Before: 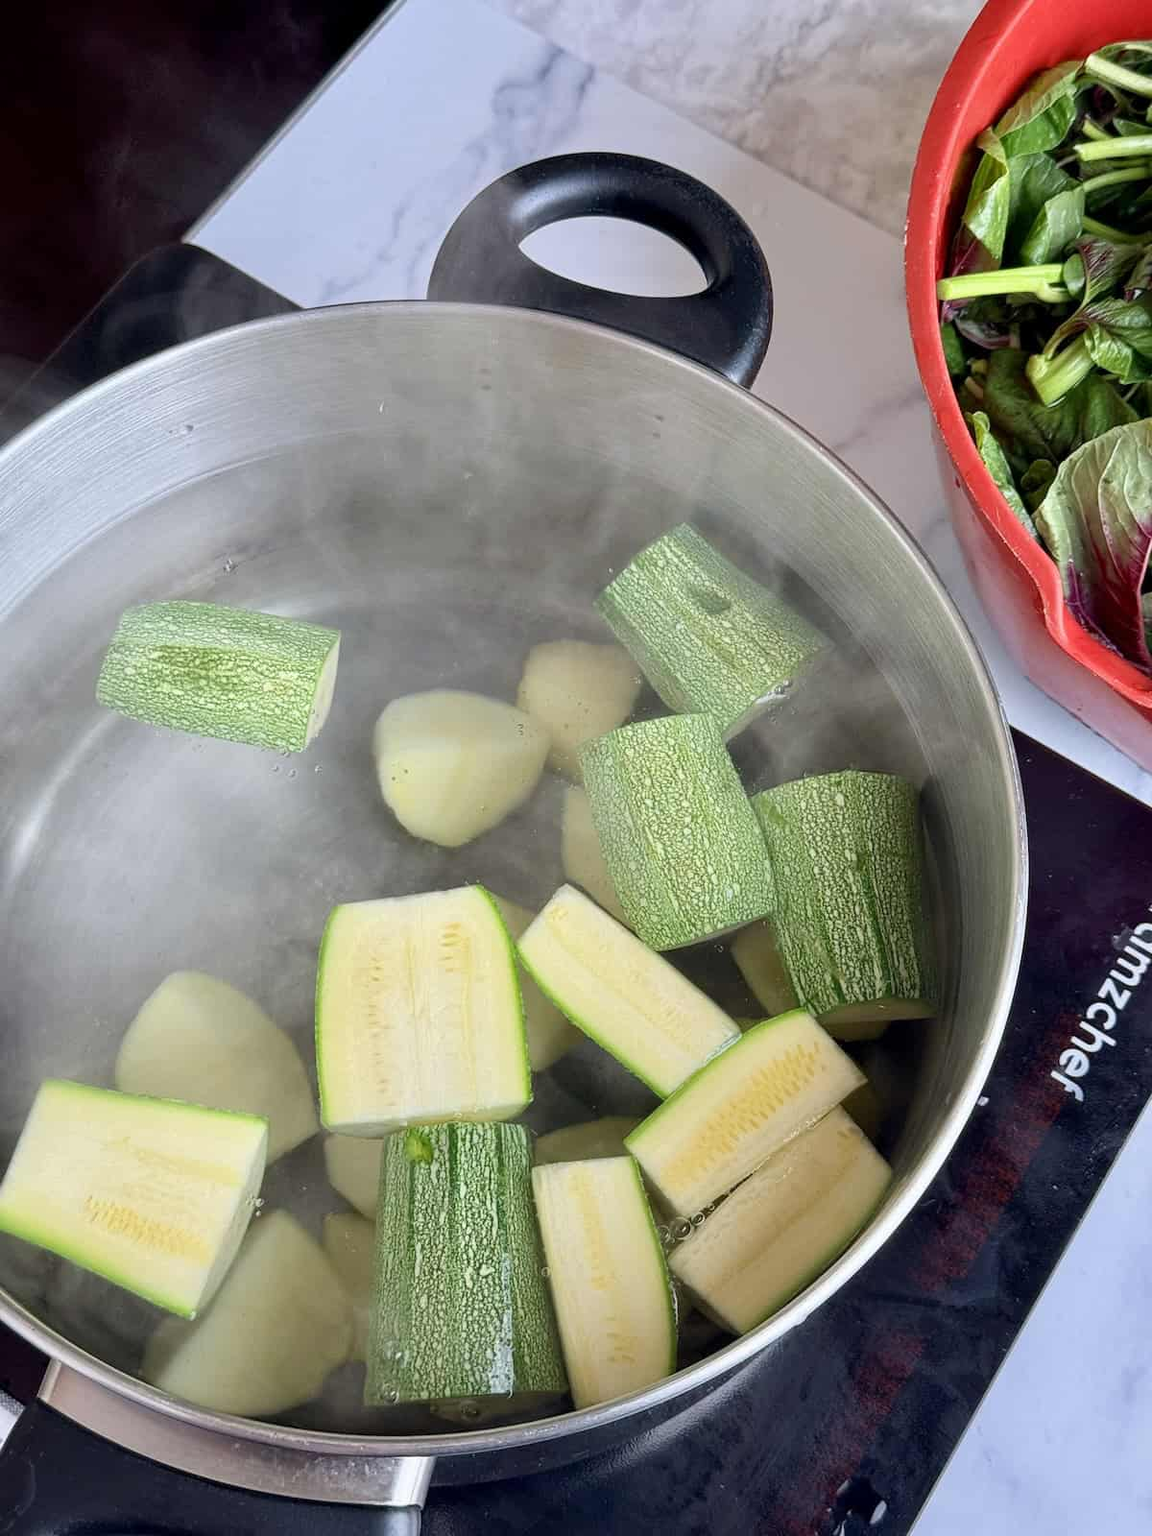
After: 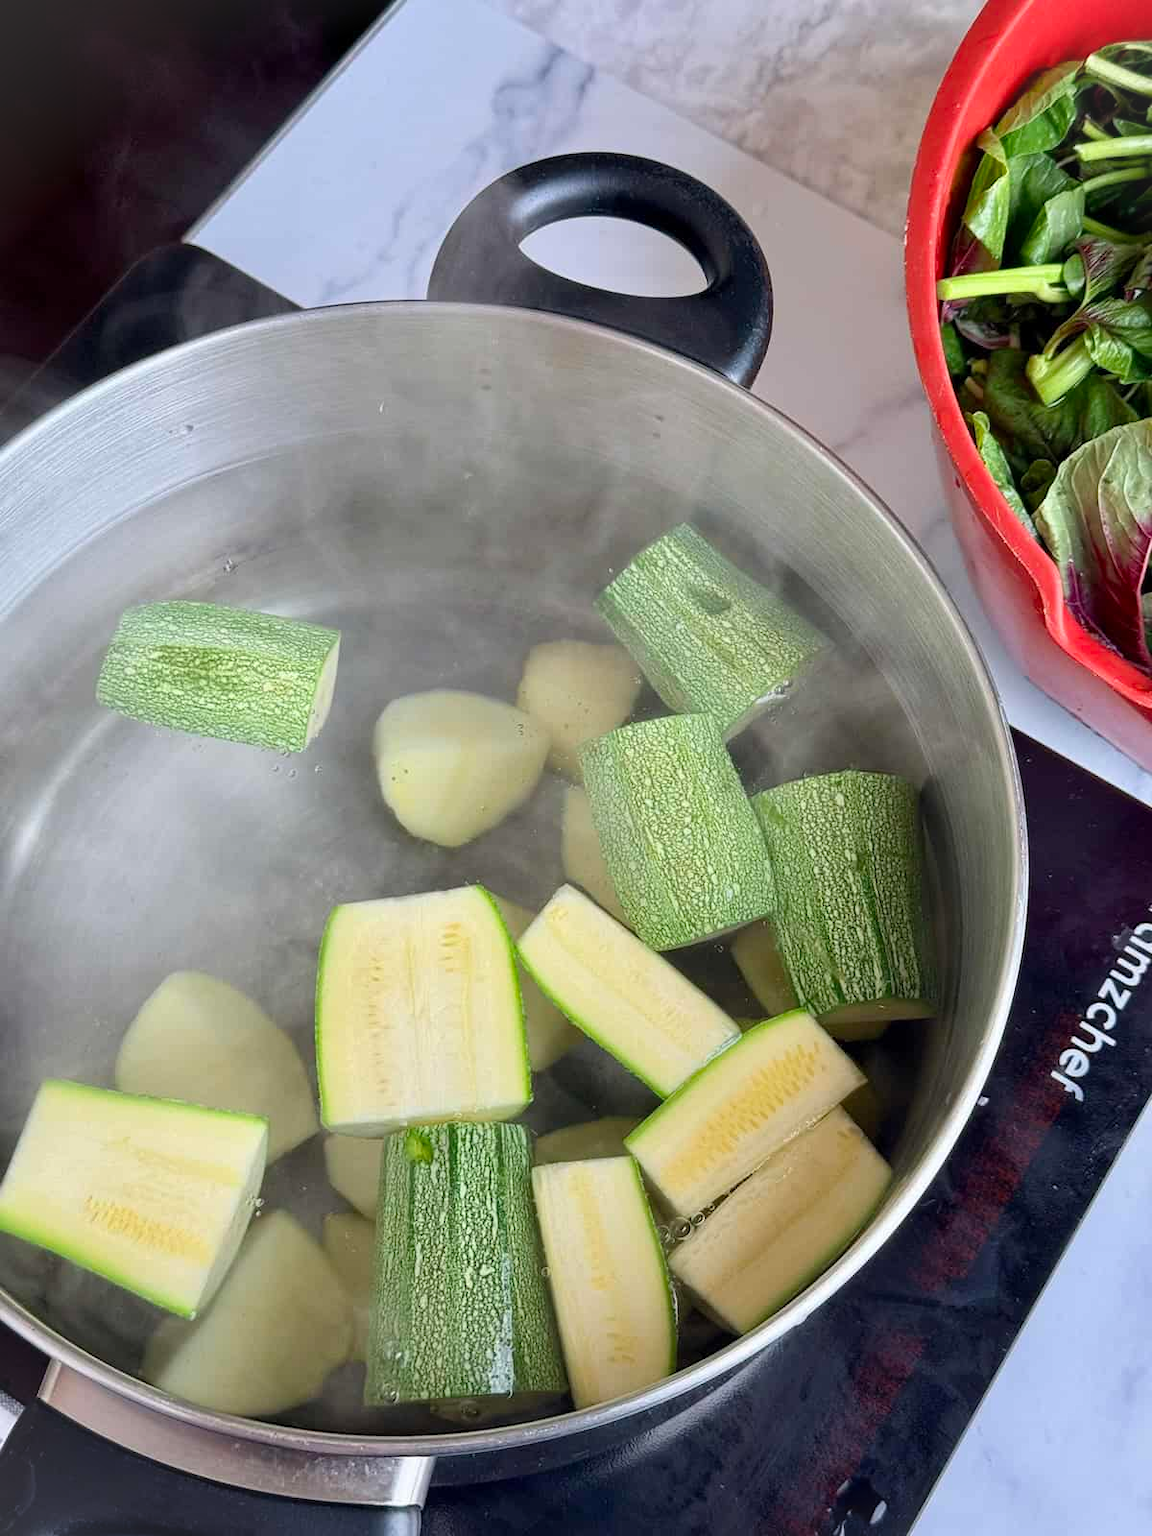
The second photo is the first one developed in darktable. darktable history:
vignetting: fall-off start 100%, brightness 0.05, saturation 0 | blend: blend mode normal, opacity 75%; mask: uniform (no mask)
